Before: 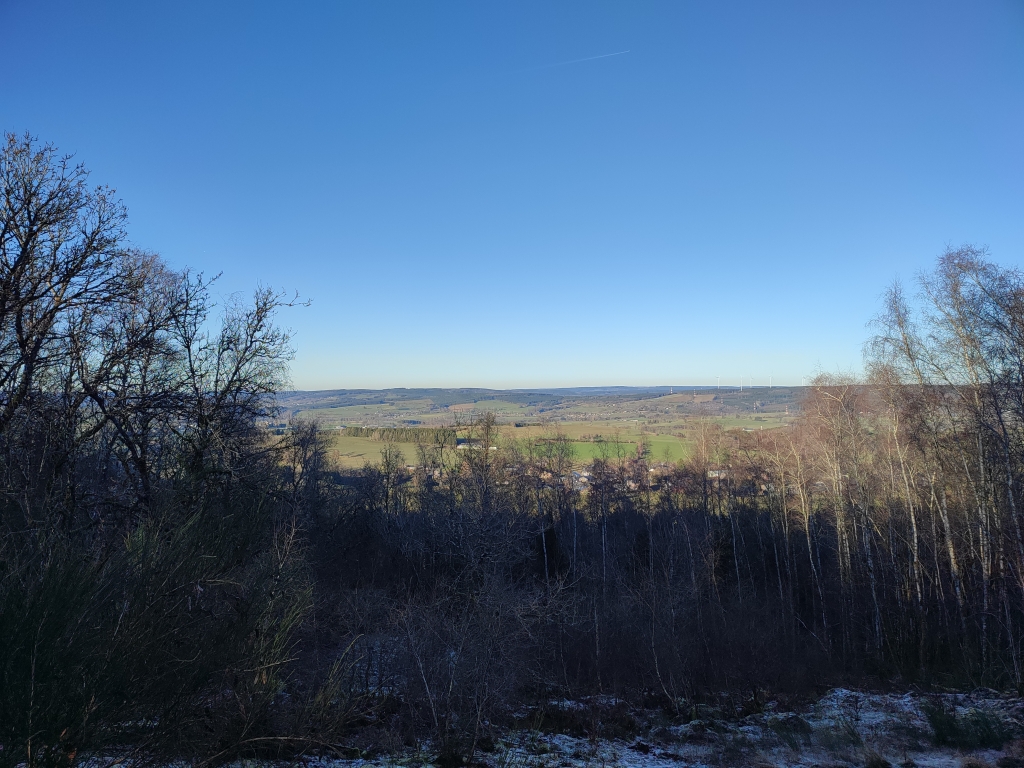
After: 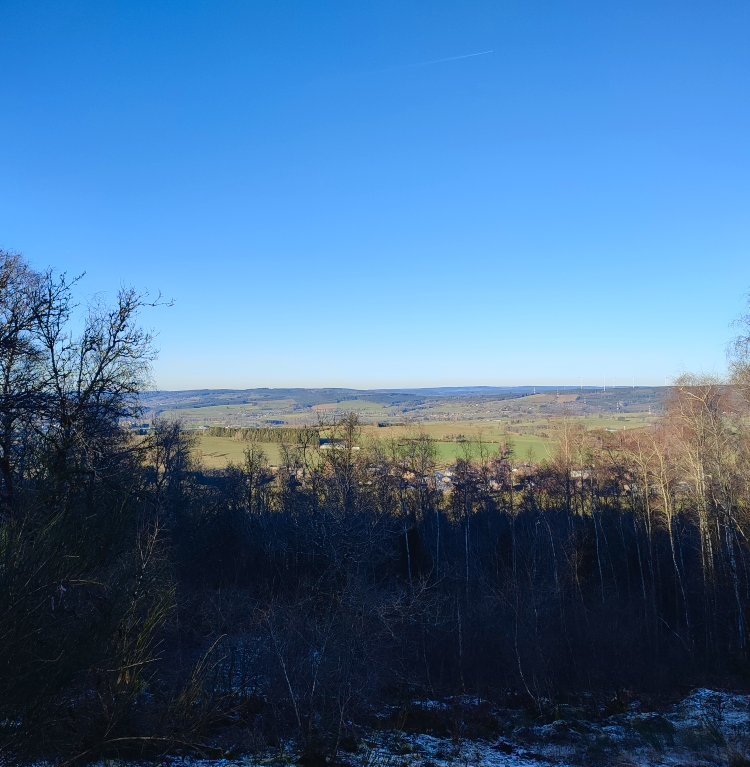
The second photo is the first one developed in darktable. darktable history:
crop: left 13.443%, right 13.31%
tone curve: curves: ch0 [(0, 0.021) (0.049, 0.044) (0.158, 0.113) (0.351, 0.331) (0.485, 0.505) (0.656, 0.696) (0.868, 0.887) (1, 0.969)]; ch1 [(0, 0) (0.322, 0.328) (0.434, 0.438) (0.473, 0.477) (0.502, 0.503) (0.522, 0.526) (0.564, 0.591) (0.602, 0.632) (0.677, 0.701) (0.859, 0.885) (1, 1)]; ch2 [(0, 0) (0.33, 0.301) (0.452, 0.434) (0.502, 0.505) (0.535, 0.554) (0.565, 0.598) (0.618, 0.629) (1, 1)], color space Lab, independent channels, preserve colors none
color correction: highlights a* -0.137, highlights b* -5.91, shadows a* -0.137, shadows b* -0.137
